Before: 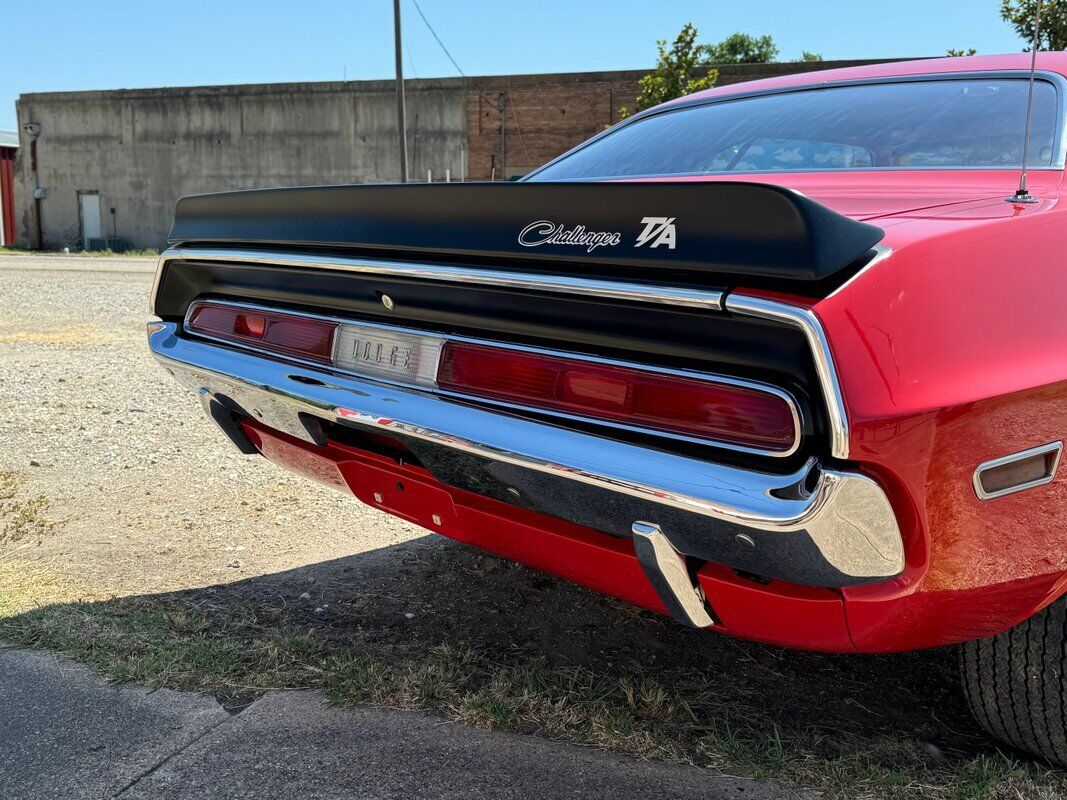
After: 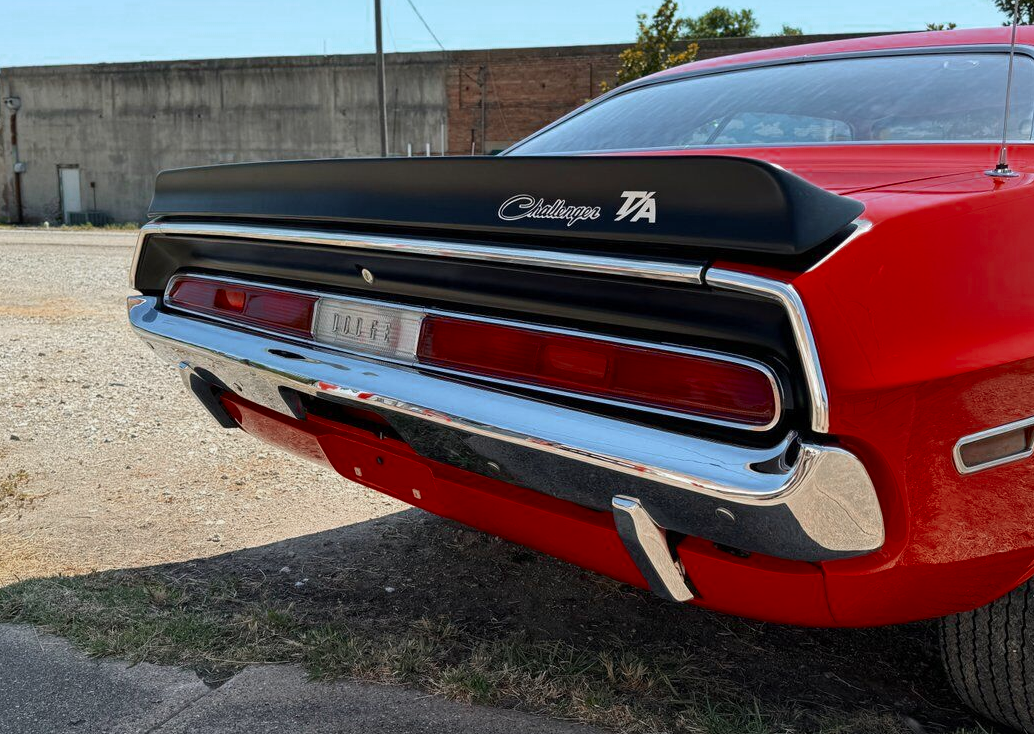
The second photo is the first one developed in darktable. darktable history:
crop: left 1.964%, top 3.251%, right 1.122%, bottom 4.933%
color zones: curves: ch0 [(0, 0.299) (0.25, 0.383) (0.456, 0.352) (0.736, 0.571)]; ch1 [(0, 0.63) (0.151, 0.568) (0.254, 0.416) (0.47, 0.558) (0.732, 0.37) (0.909, 0.492)]; ch2 [(0.004, 0.604) (0.158, 0.443) (0.257, 0.403) (0.761, 0.468)]
